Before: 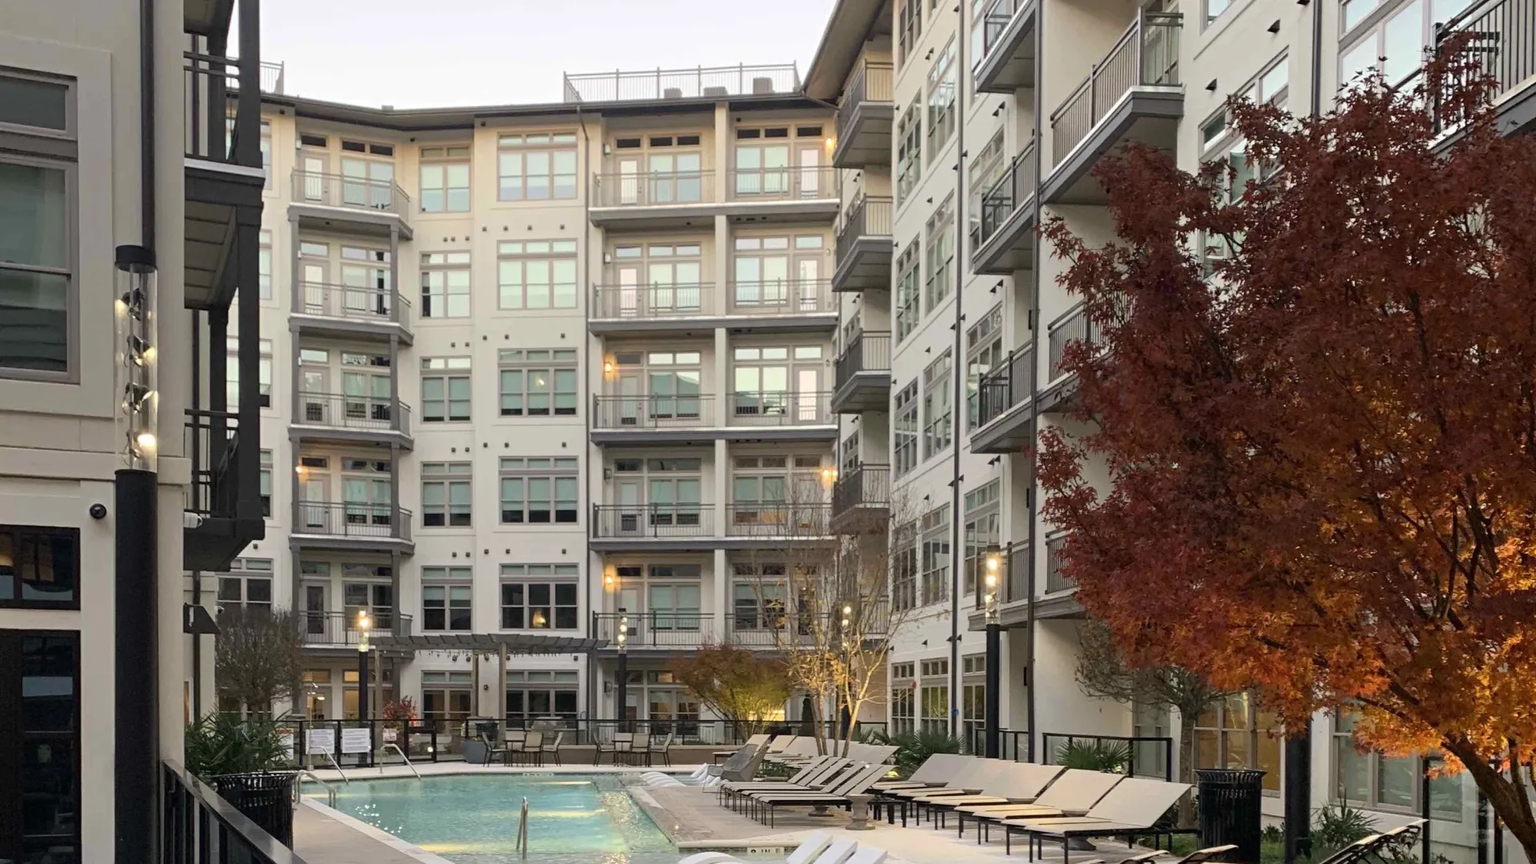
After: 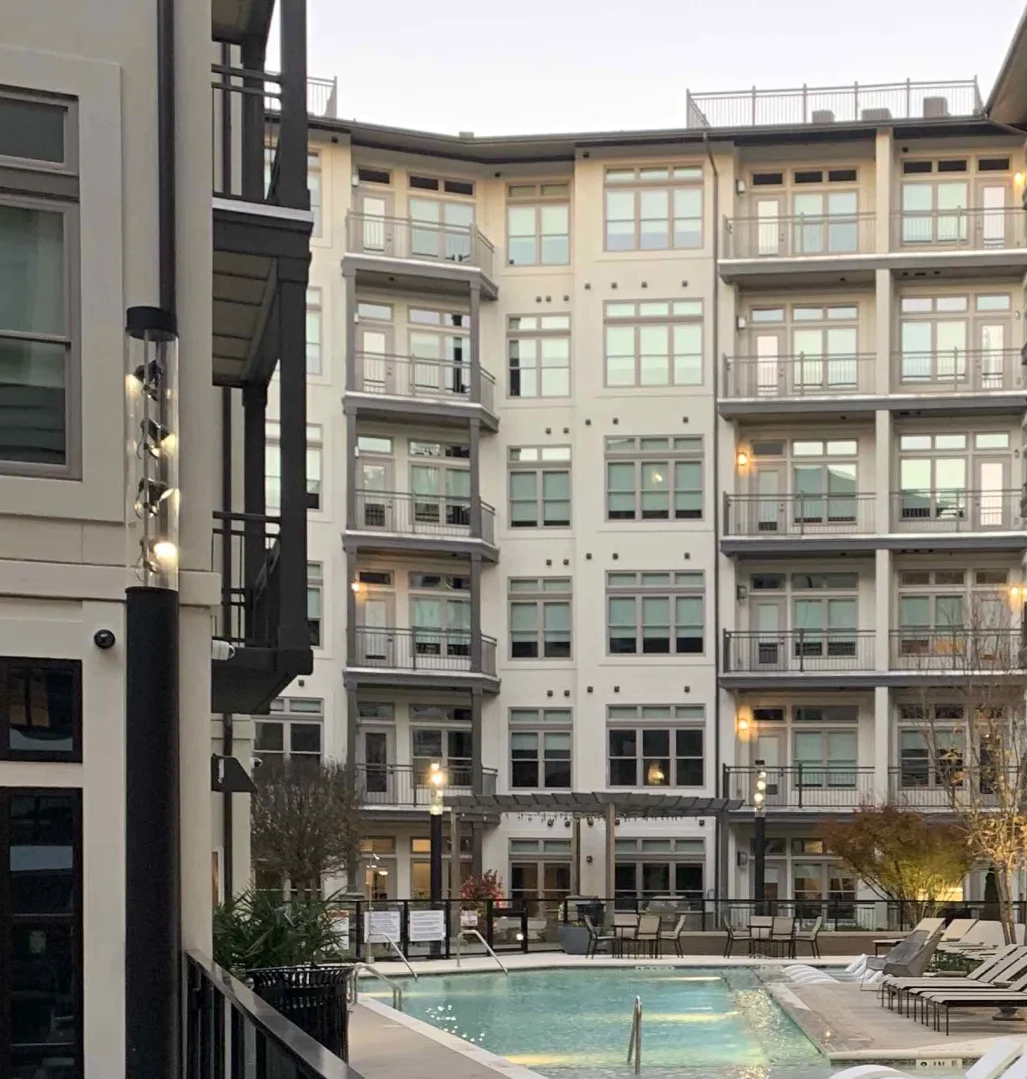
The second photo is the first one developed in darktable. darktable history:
crop: left 0.987%, right 45.518%, bottom 0.079%
local contrast: mode bilateral grid, contrast 20, coarseness 49, detail 119%, midtone range 0.2
levels: mode automatic, levels [0.029, 0.545, 0.971]
